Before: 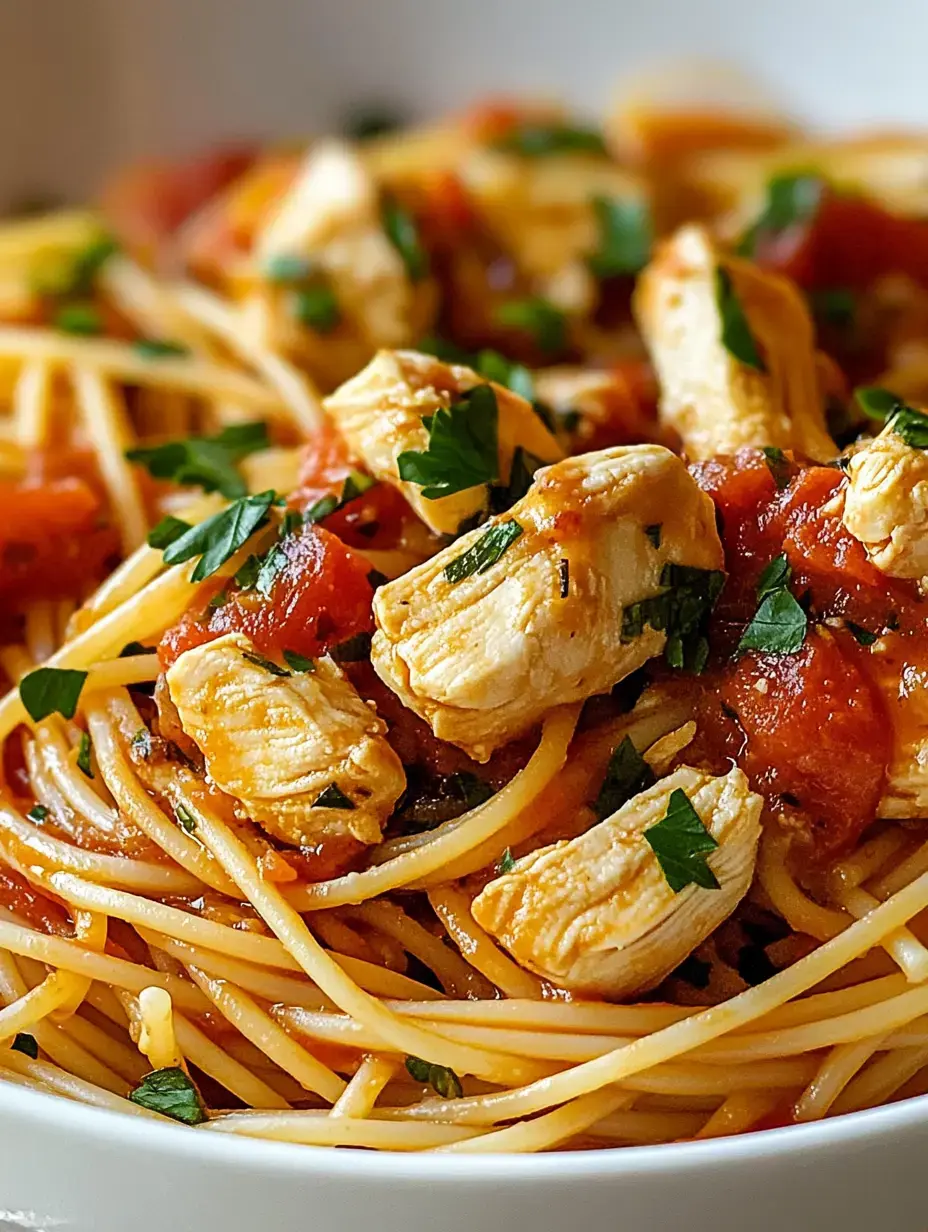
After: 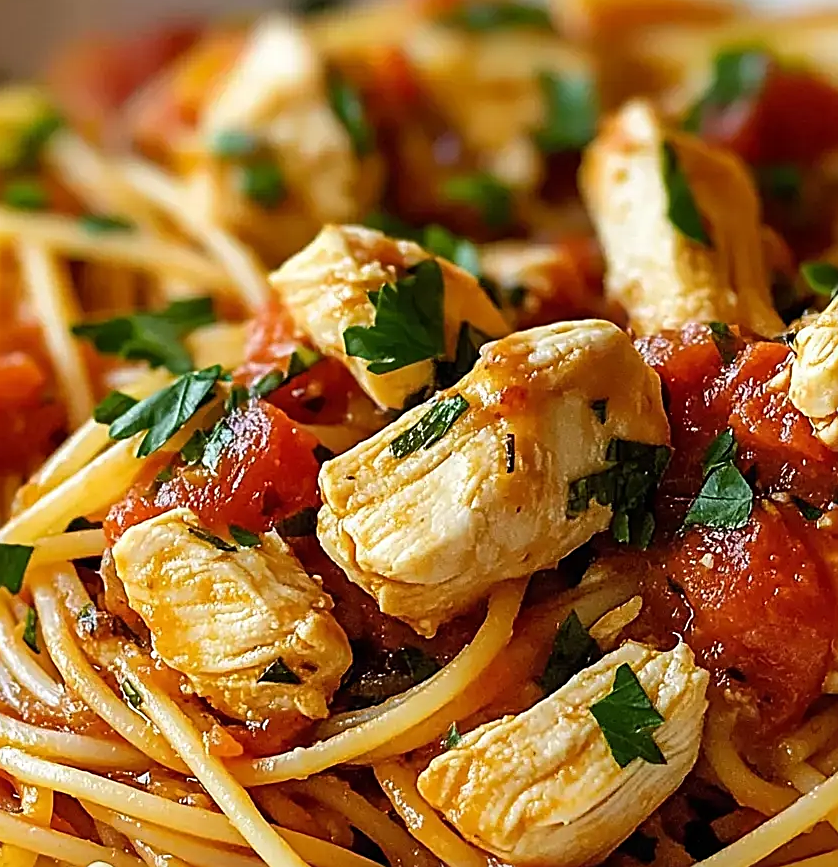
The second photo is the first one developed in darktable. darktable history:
crop: left 5.864%, top 10.195%, right 3.779%, bottom 19.424%
sharpen: on, module defaults
